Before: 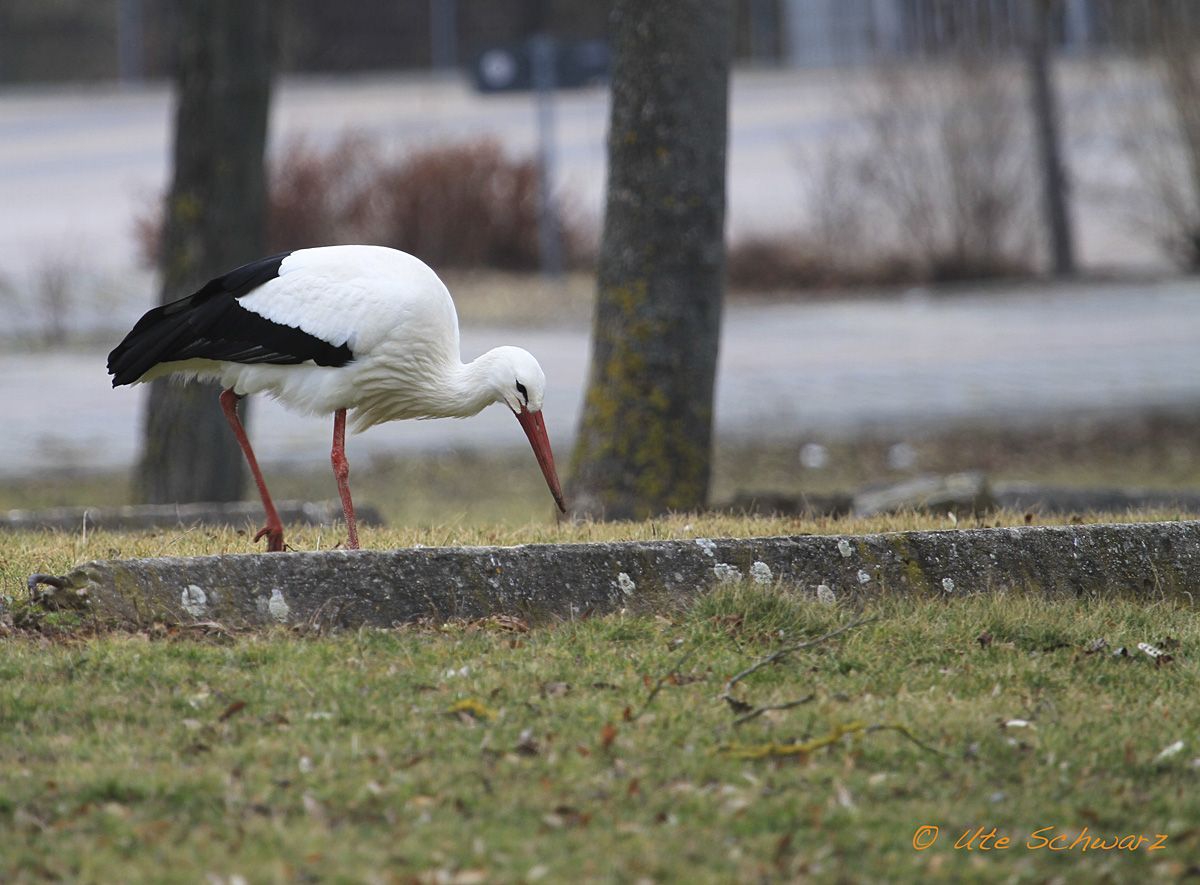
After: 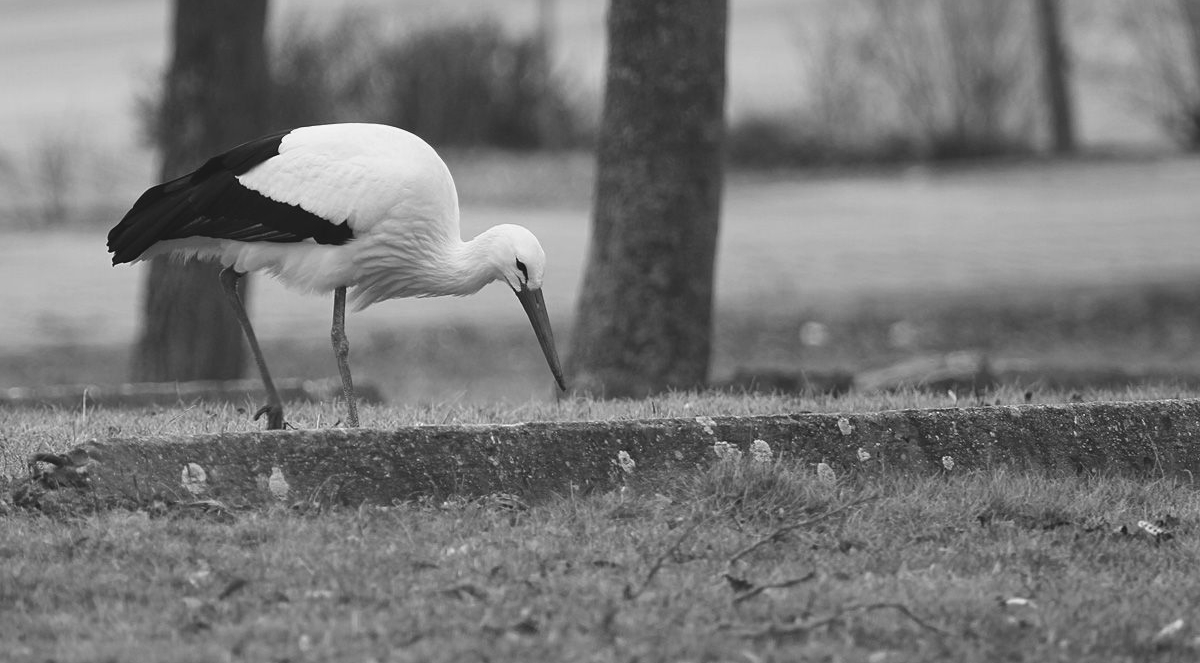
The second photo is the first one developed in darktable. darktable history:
color balance rgb: shadows lift › chroma 2%, shadows lift › hue 50°, power › hue 60°, highlights gain › chroma 1%, highlights gain › hue 60°, global offset › luminance 0.25%, global vibrance 30%
monochrome: a -6.99, b 35.61, size 1.4
color balance: lift [1.004, 1.002, 1.002, 0.998], gamma [1, 1.007, 1.002, 0.993], gain [1, 0.977, 1.013, 1.023], contrast -3.64%
crop: top 13.819%, bottom 11.169%
